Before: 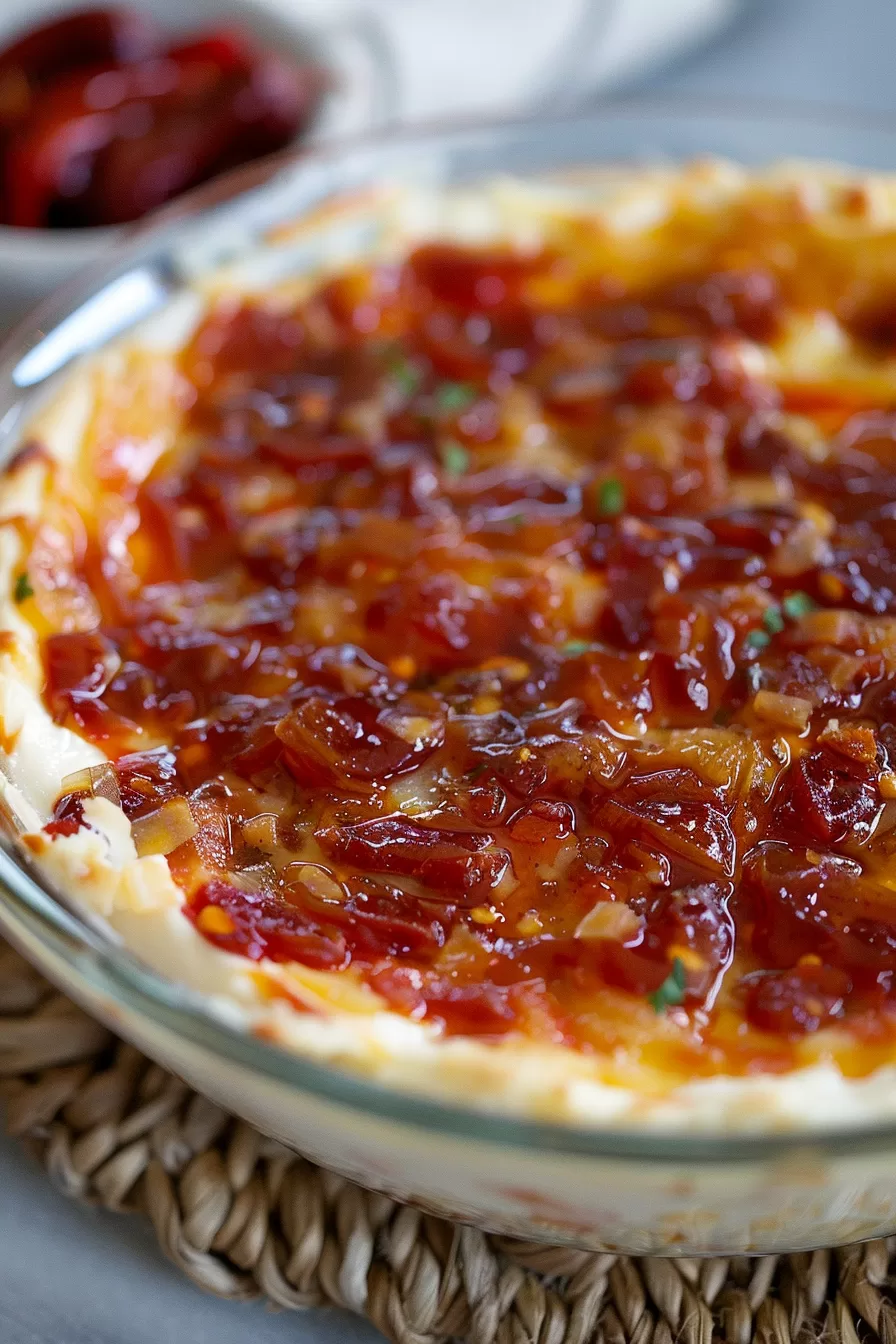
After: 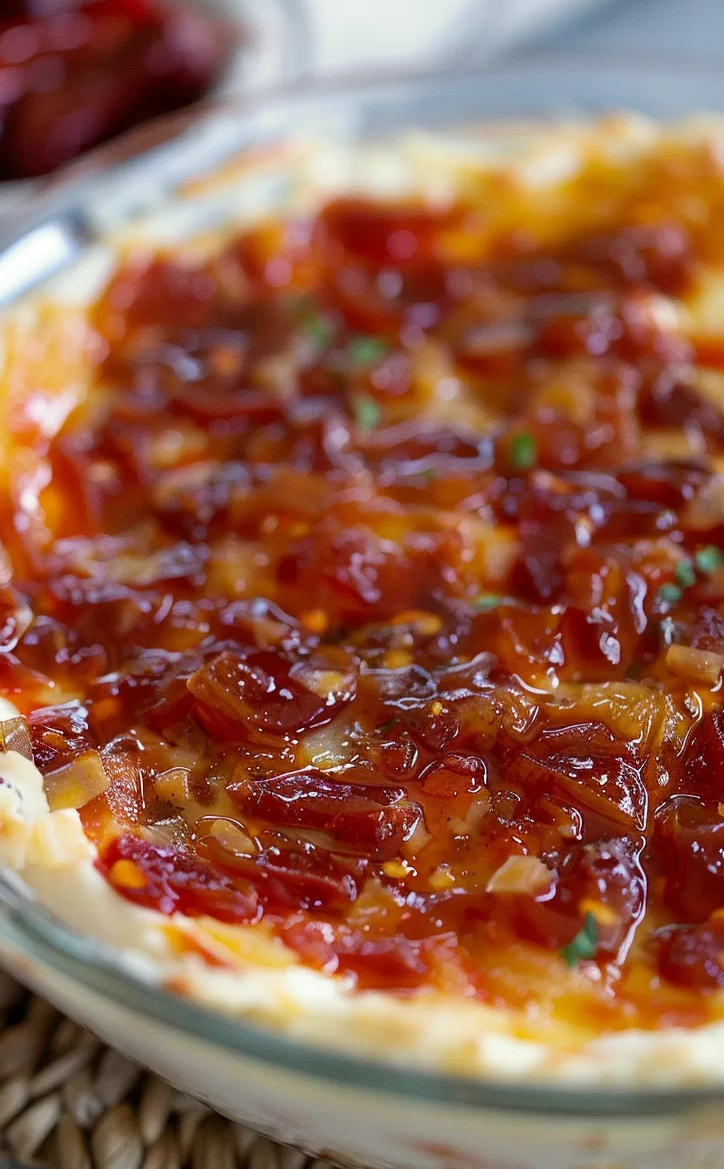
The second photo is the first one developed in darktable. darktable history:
crop: left 9.929%, top 3.475%, right 9.188%, bottom 9.529%
white balance: emerald 1
split-toning: shadows › saturation 0.61, highlights › saturation 0.58, balance -28.74, compress 87.36%
